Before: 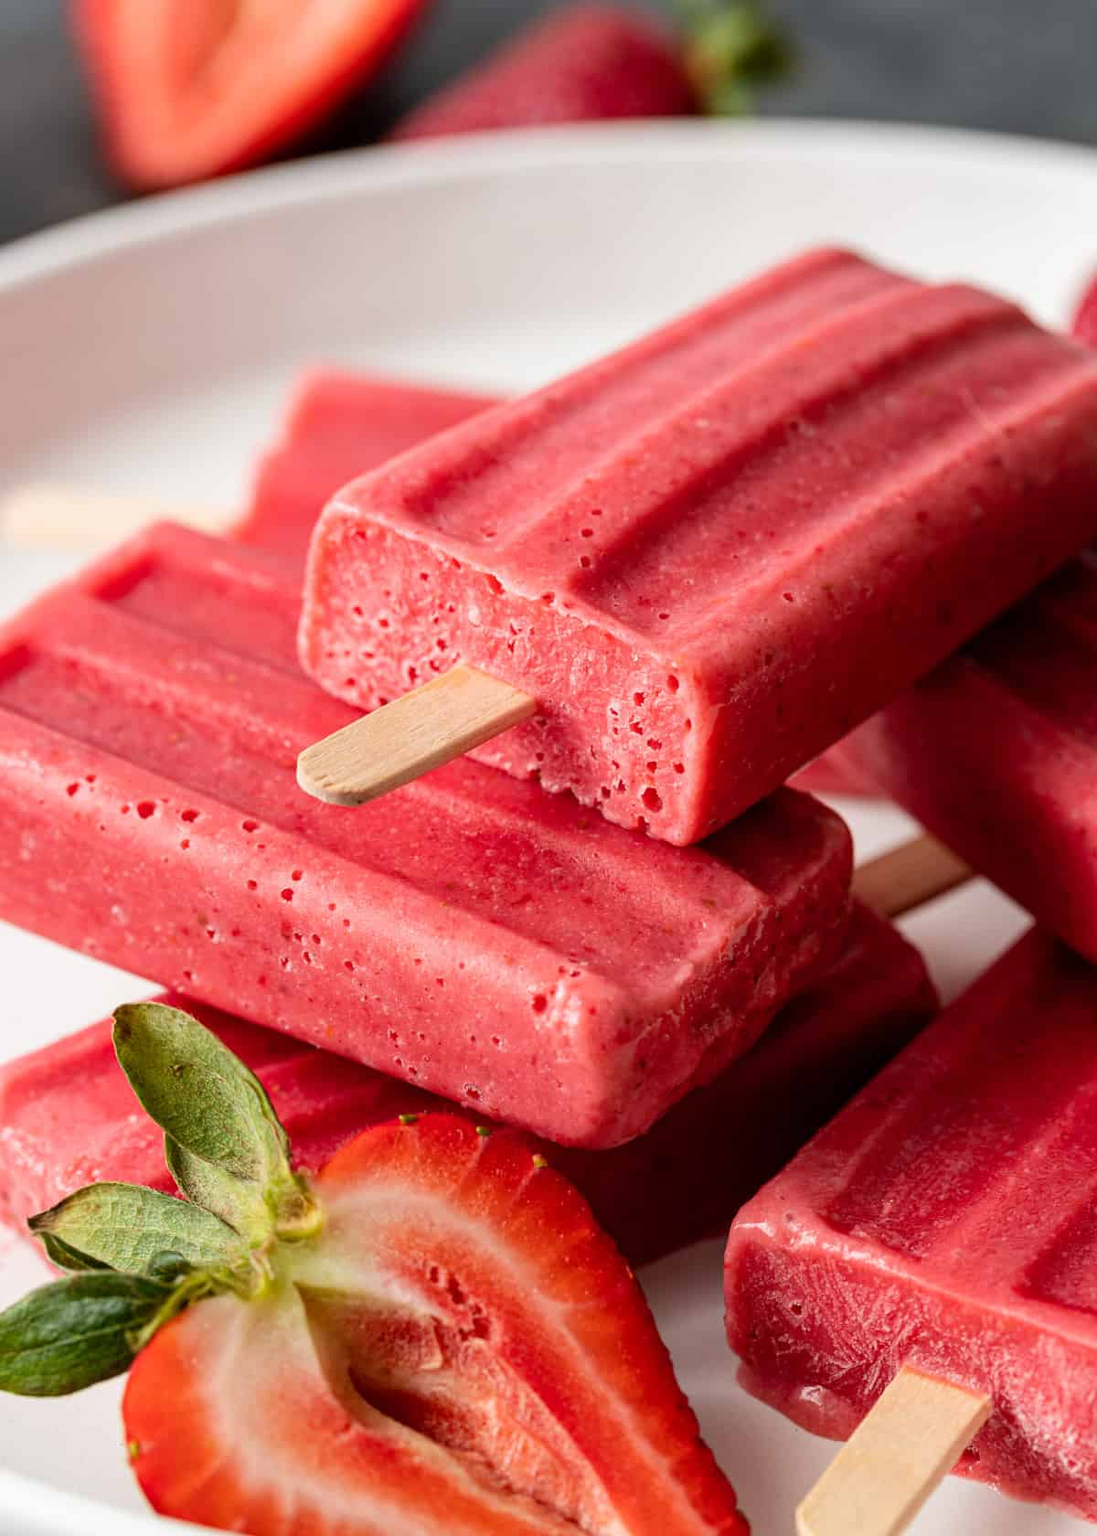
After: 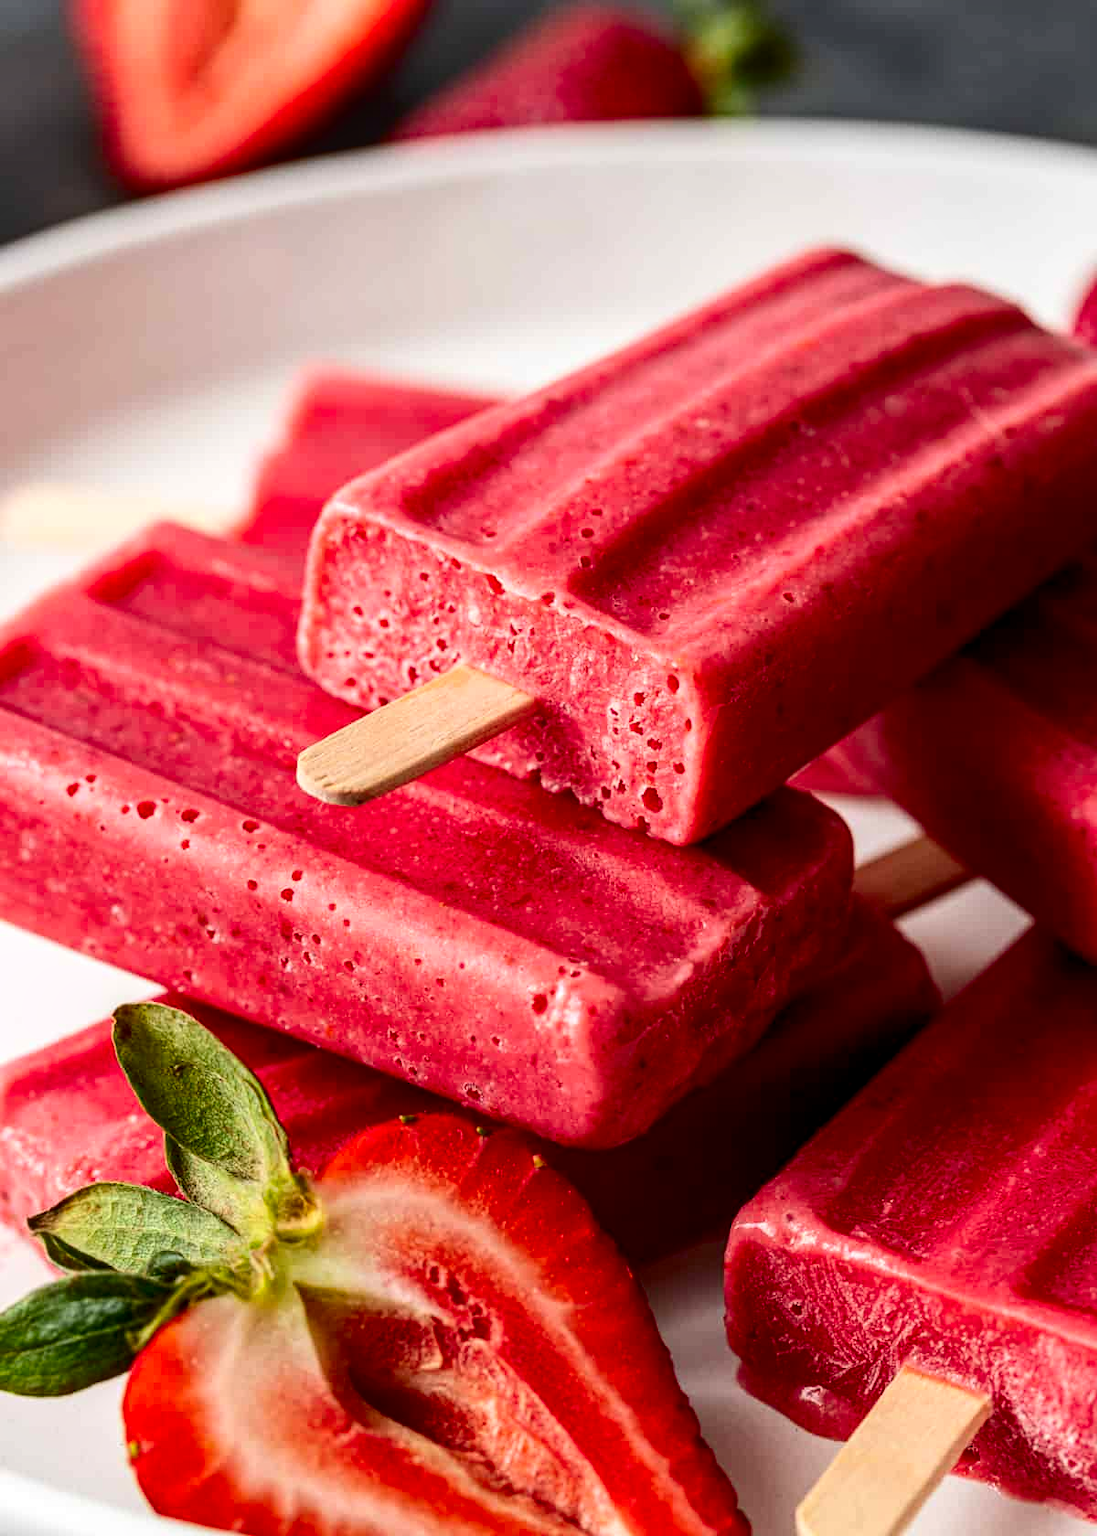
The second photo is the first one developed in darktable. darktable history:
contrast brightness saturation: contrast 0.19, brightness -0.11, saturation 0.21
local contrast: on, module defaults
